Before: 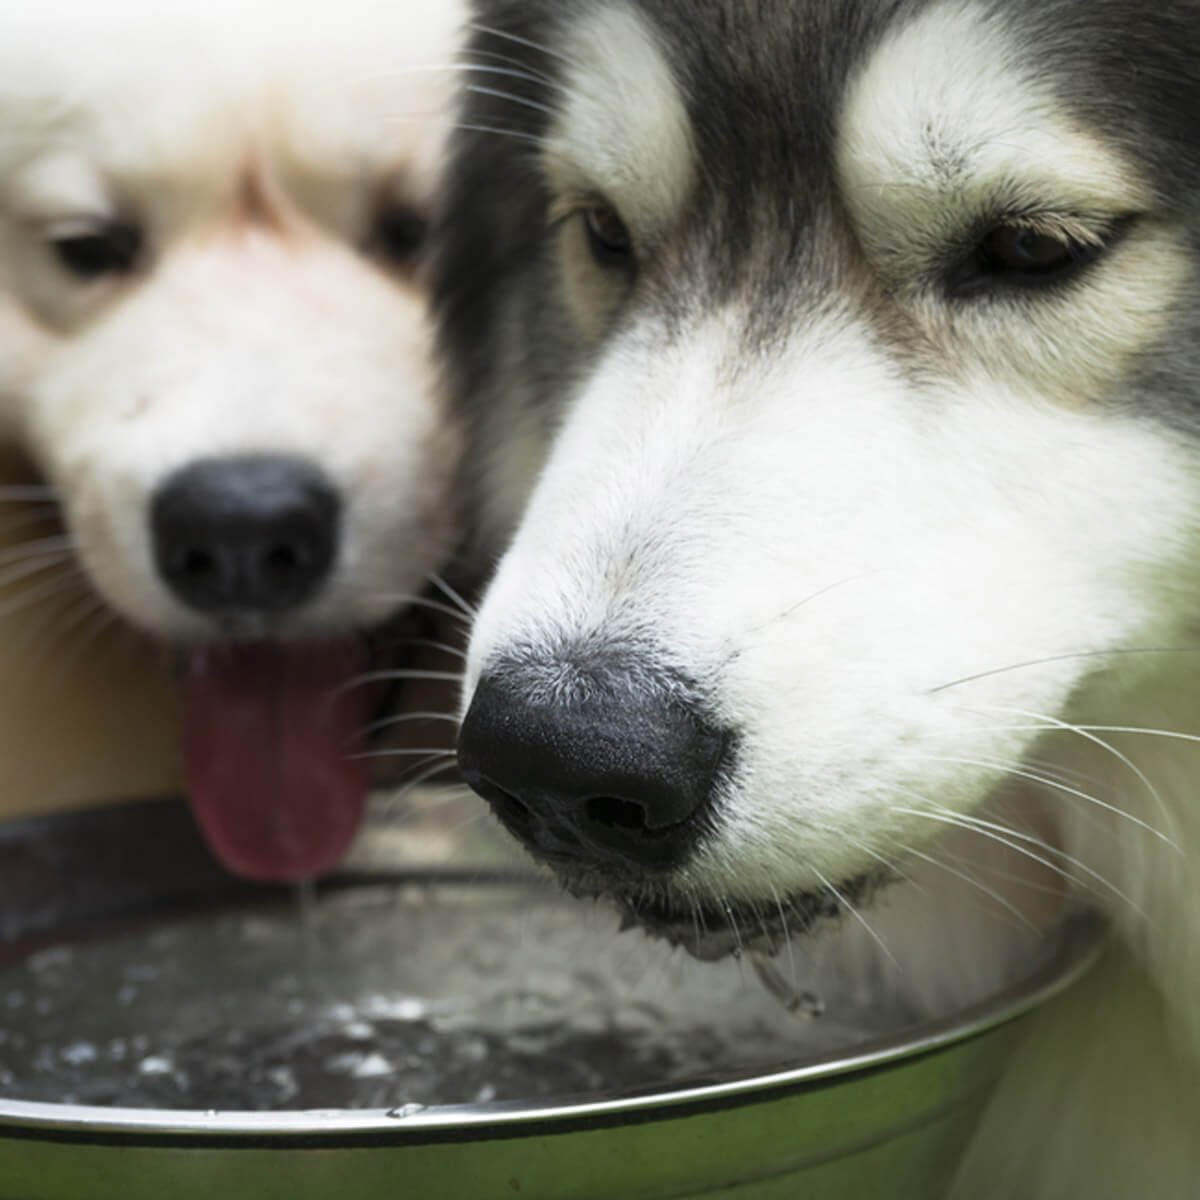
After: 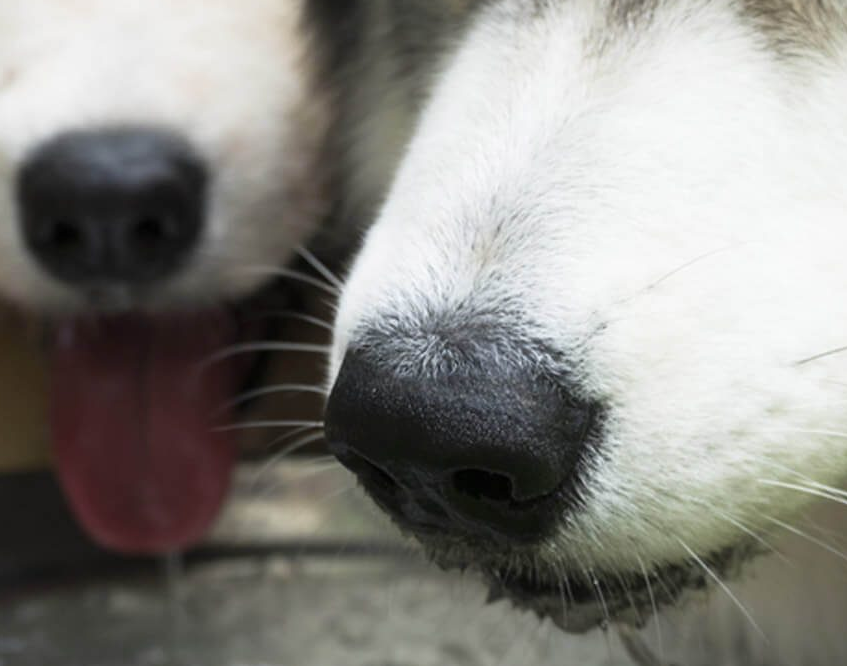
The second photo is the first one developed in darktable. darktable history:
crop: left 11.157%, top 27.374%, right 18.244%, bottom 17.046%
